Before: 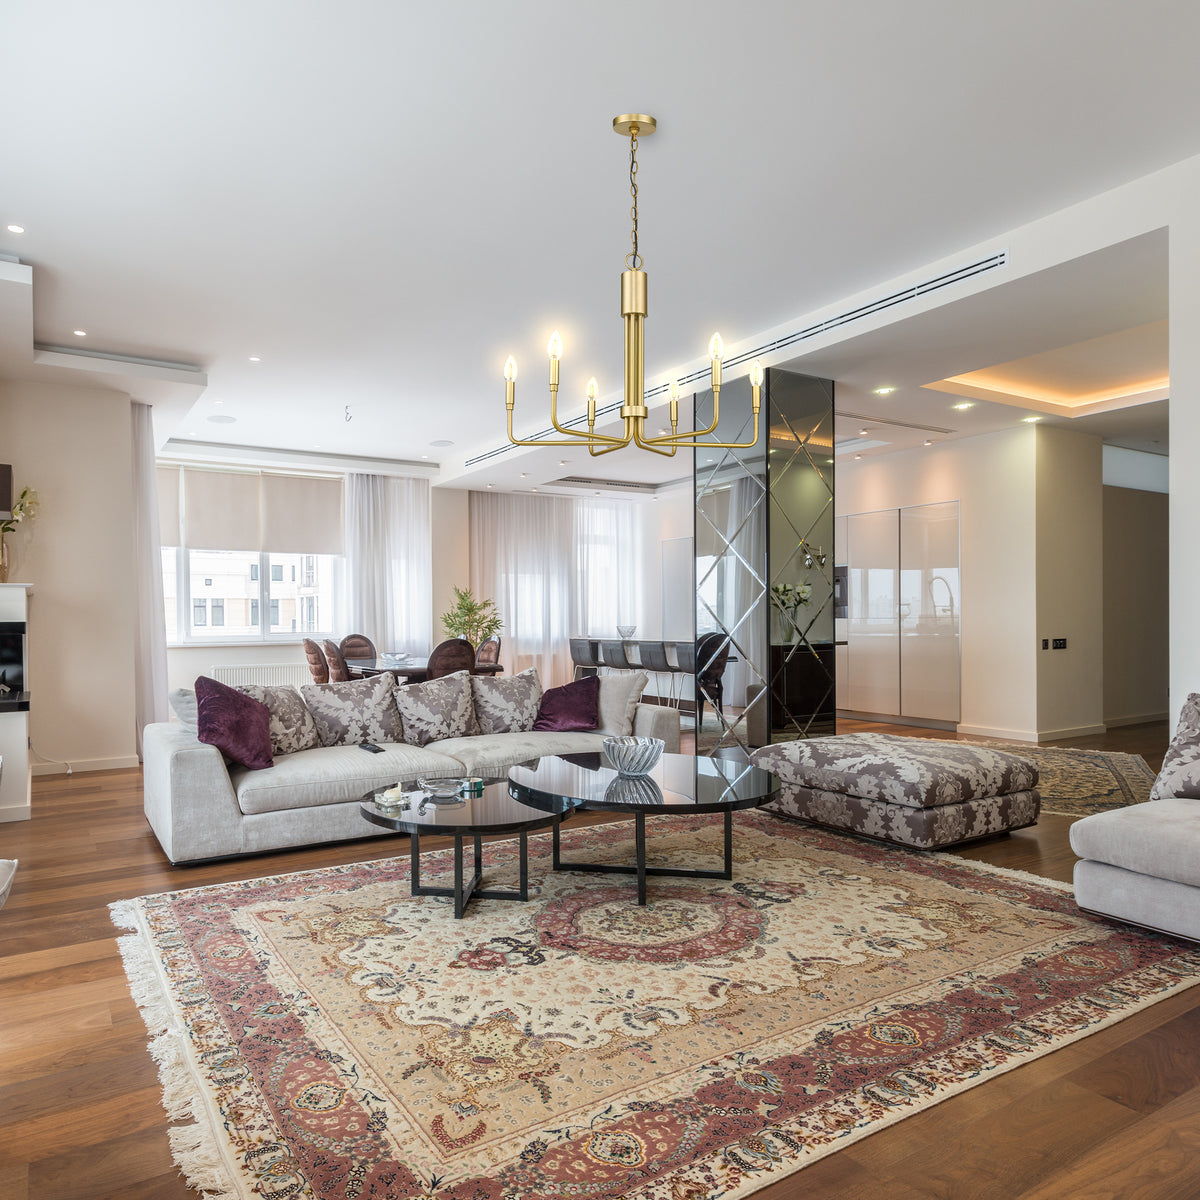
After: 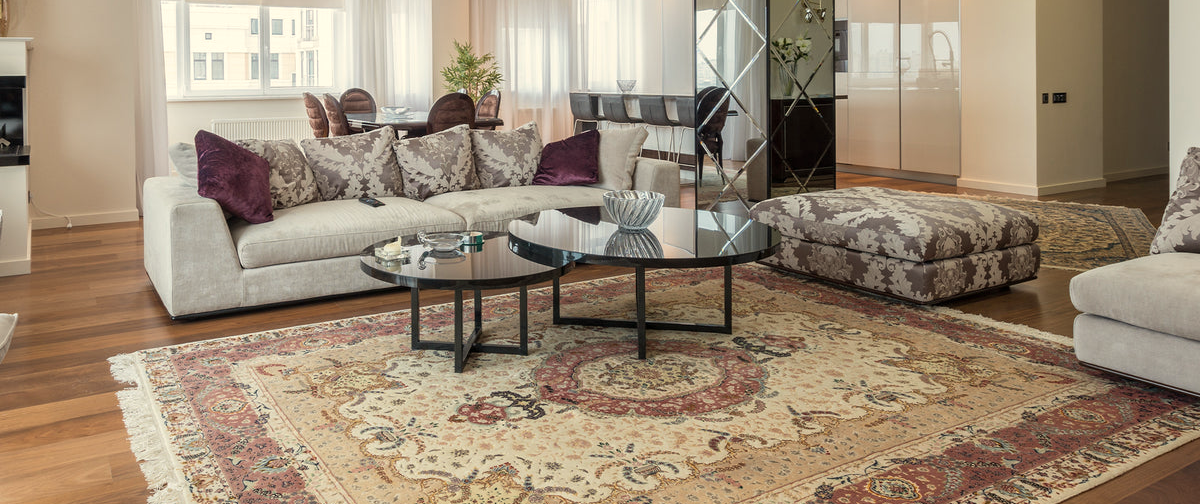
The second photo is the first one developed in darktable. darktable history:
white balance: red 1.029, blue 0.92
crop: top 45.551%, bottom 12.262%
